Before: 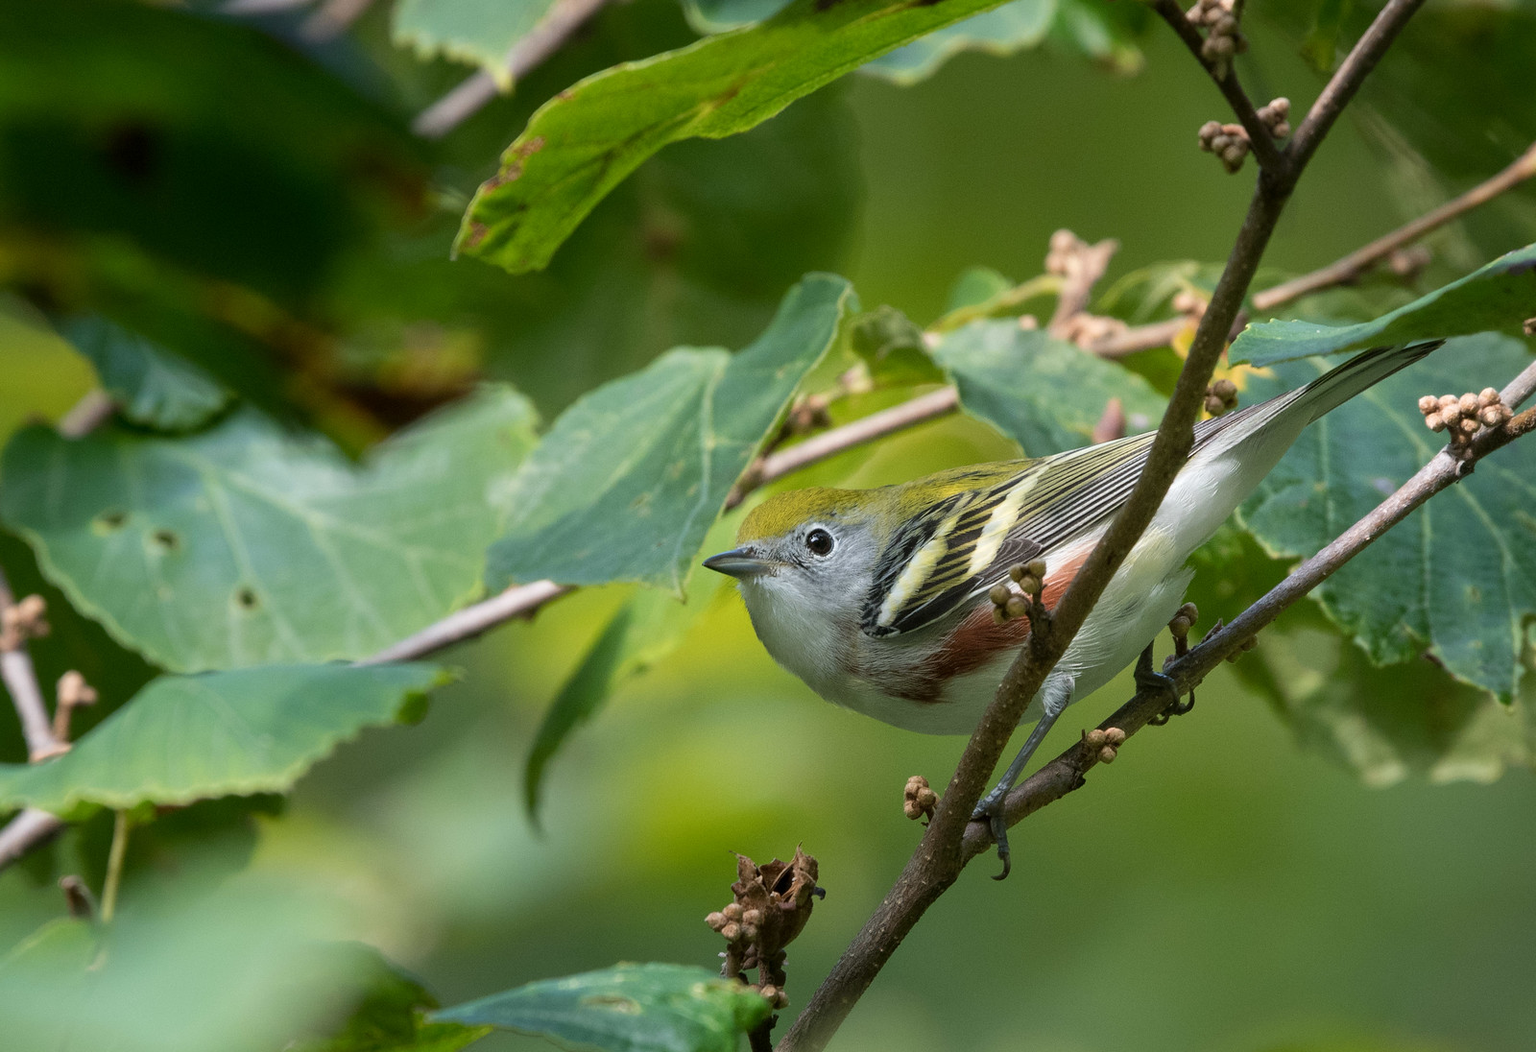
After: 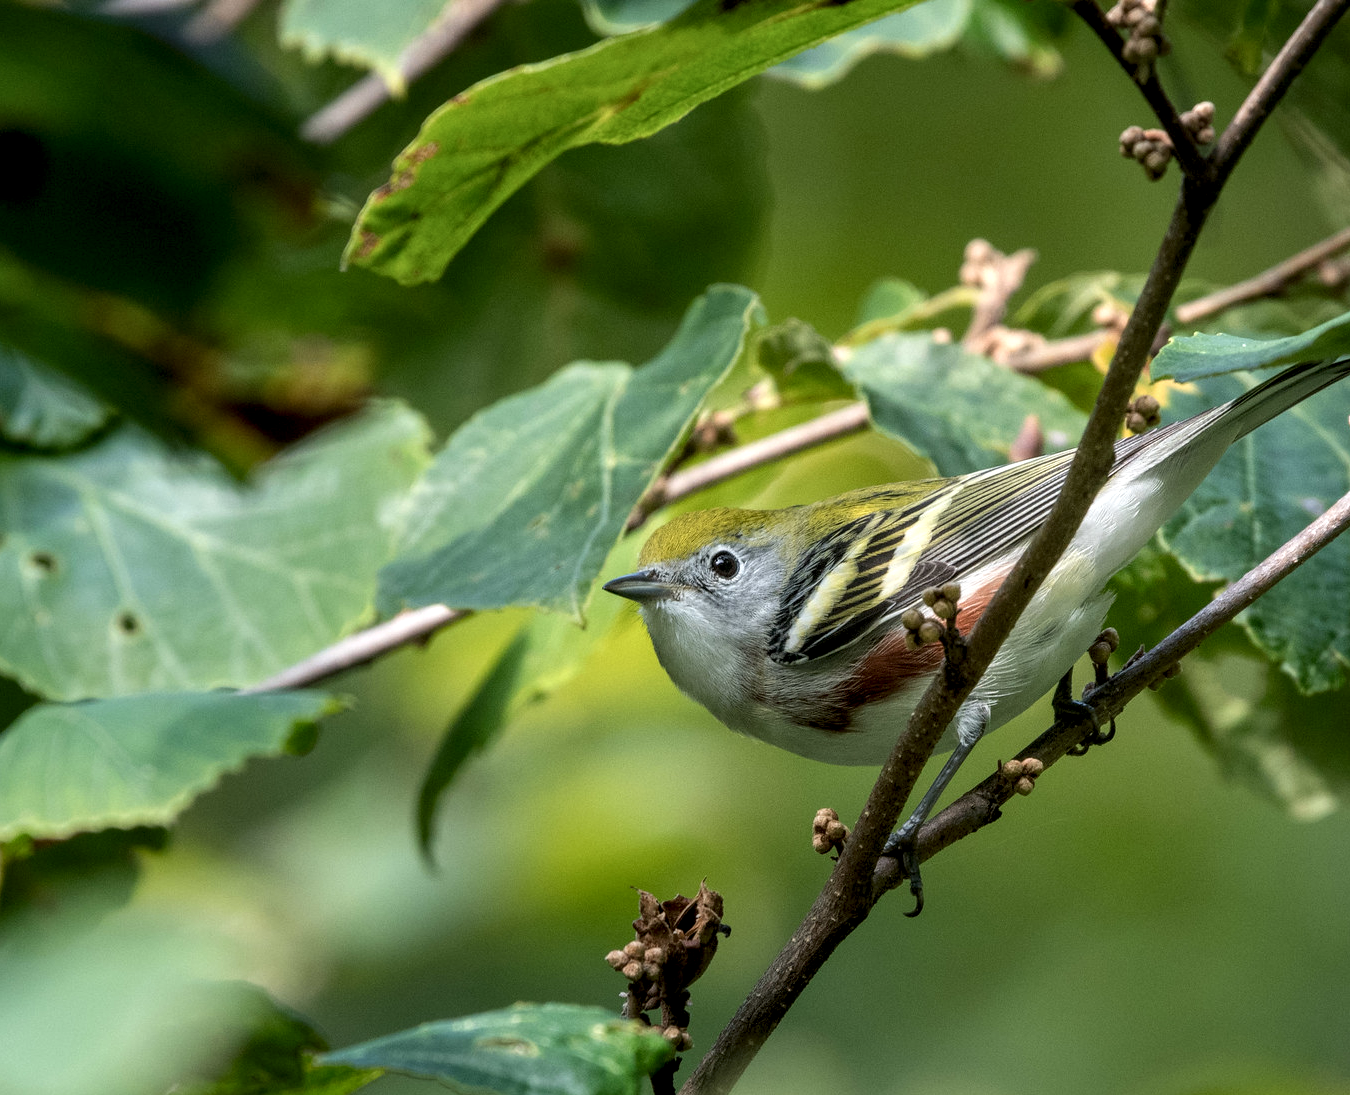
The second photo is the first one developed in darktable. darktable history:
crop: left 8.075%, right 7.531%
sharpen: radius 2.897, amount 0.883, threshold 47.05
local contrast: detail 153%
